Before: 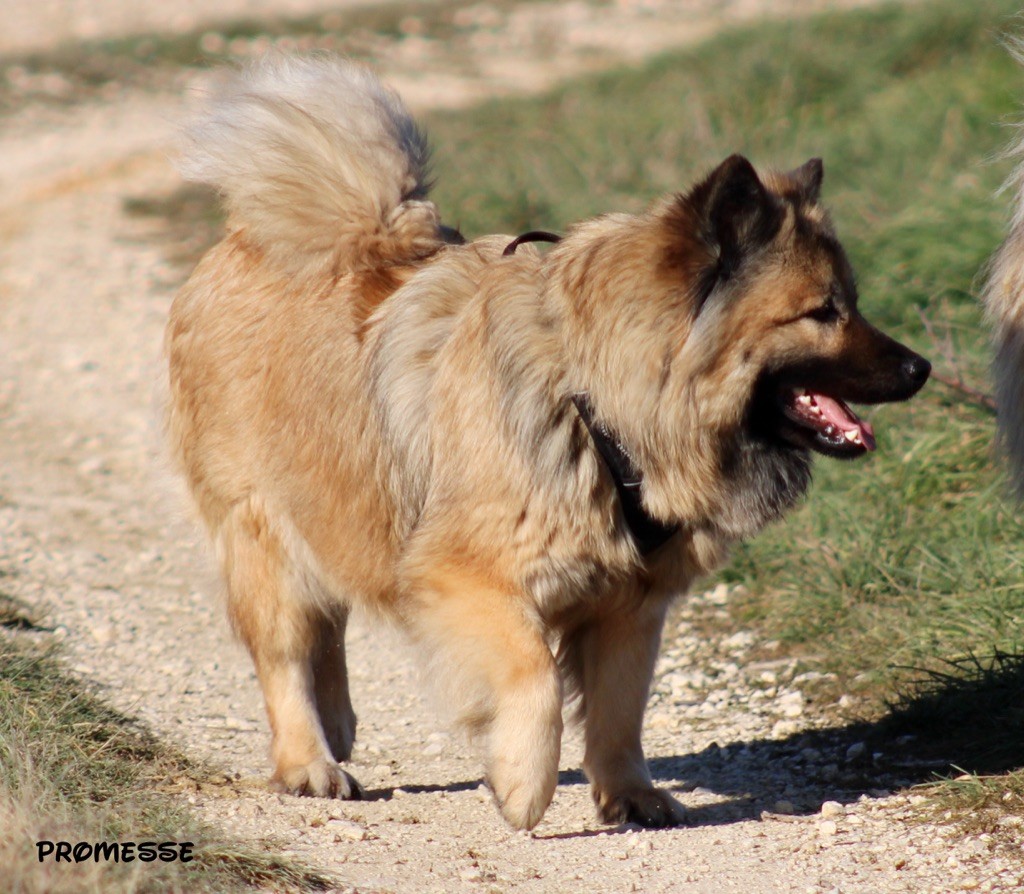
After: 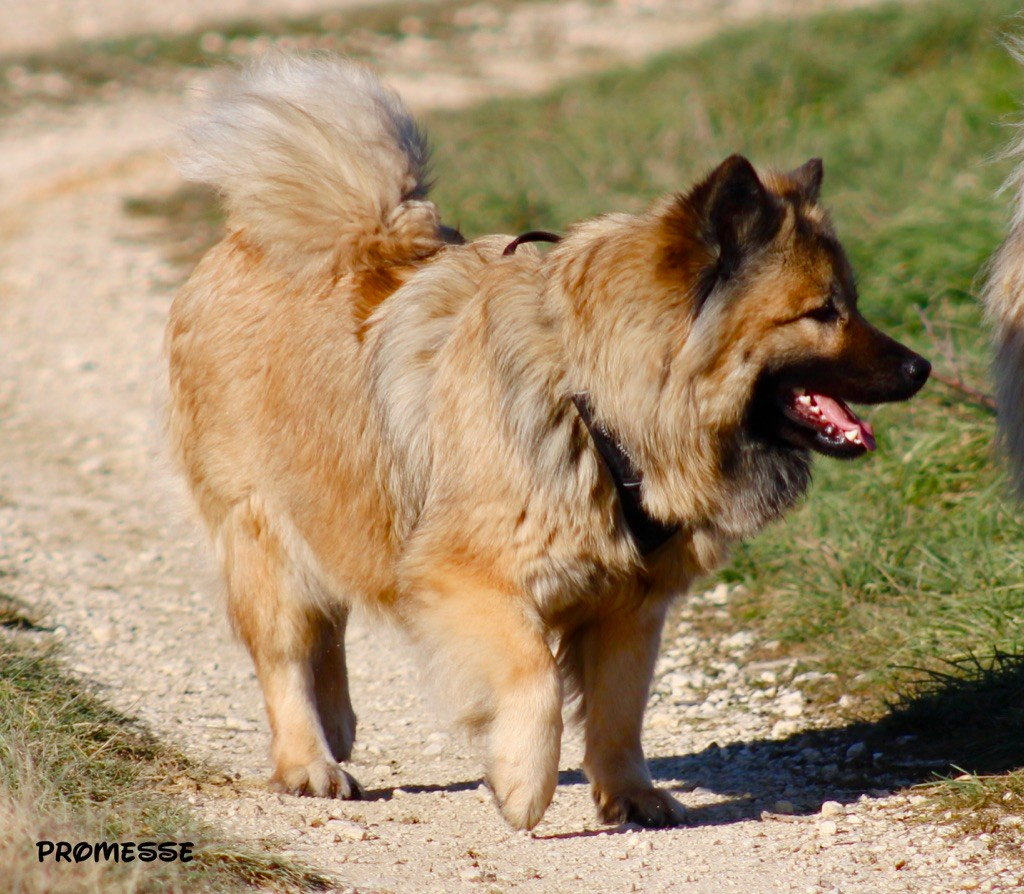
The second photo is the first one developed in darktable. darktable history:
color balance rgb: perceptual saturation grading › global saturation 20%, perceptual saturation grading › highlights -25%, perceptual saturation grading › shadows 50%
exposure: black level correction 0, compensate exposure bias true, compensate highlight preservation false
